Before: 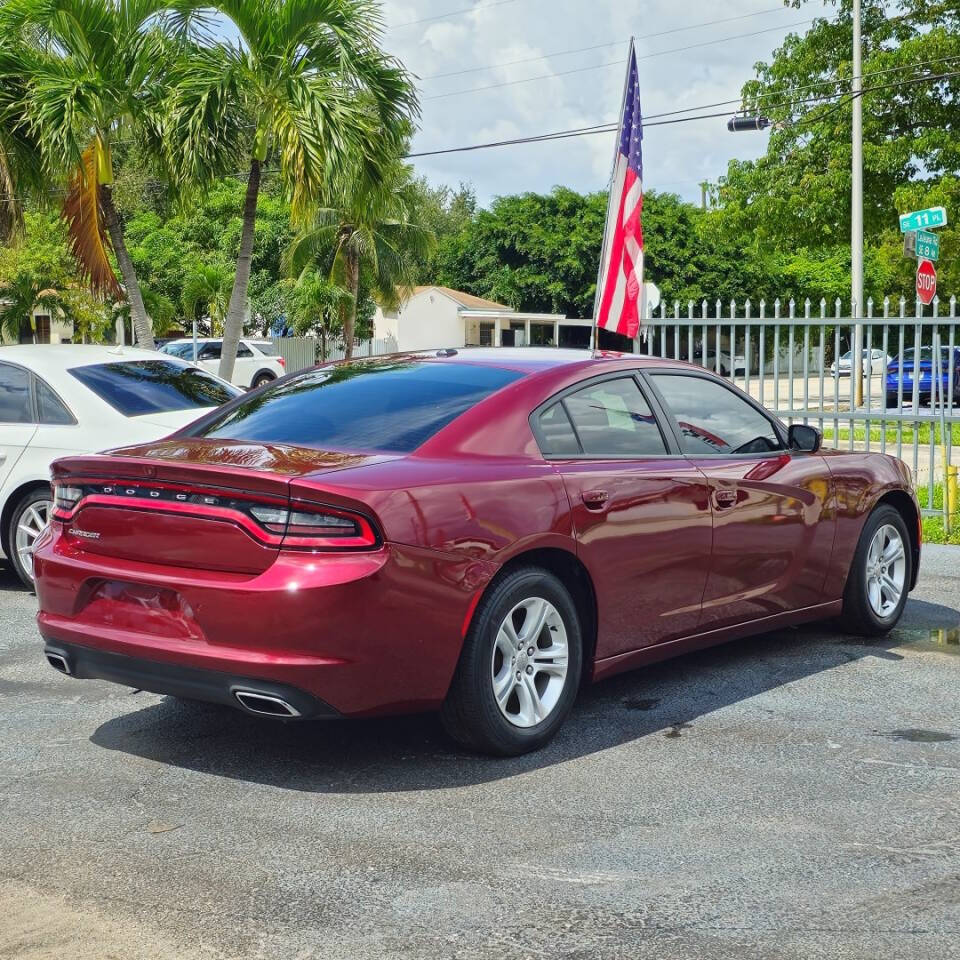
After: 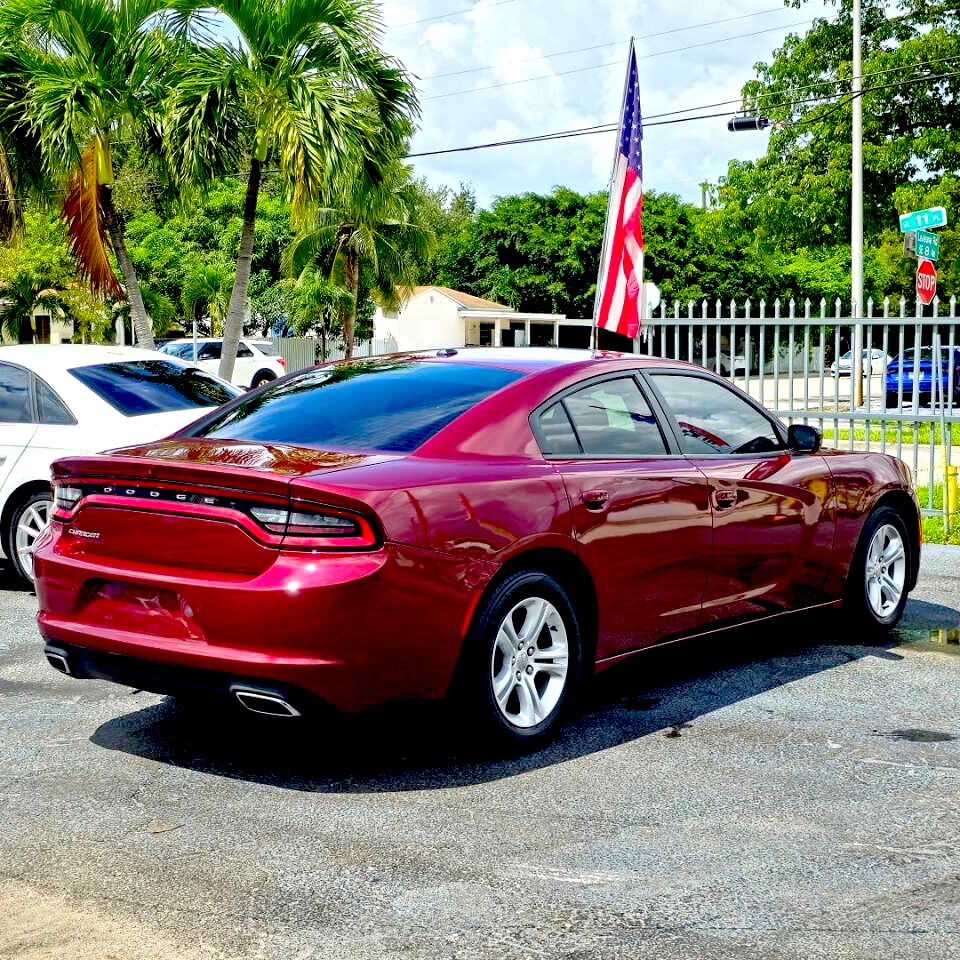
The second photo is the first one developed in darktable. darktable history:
exposure: black level correction 0.04, exposure 0.5 EV, compensate highlight preservation false
haze removal: compatibility mode true, adaptive false
